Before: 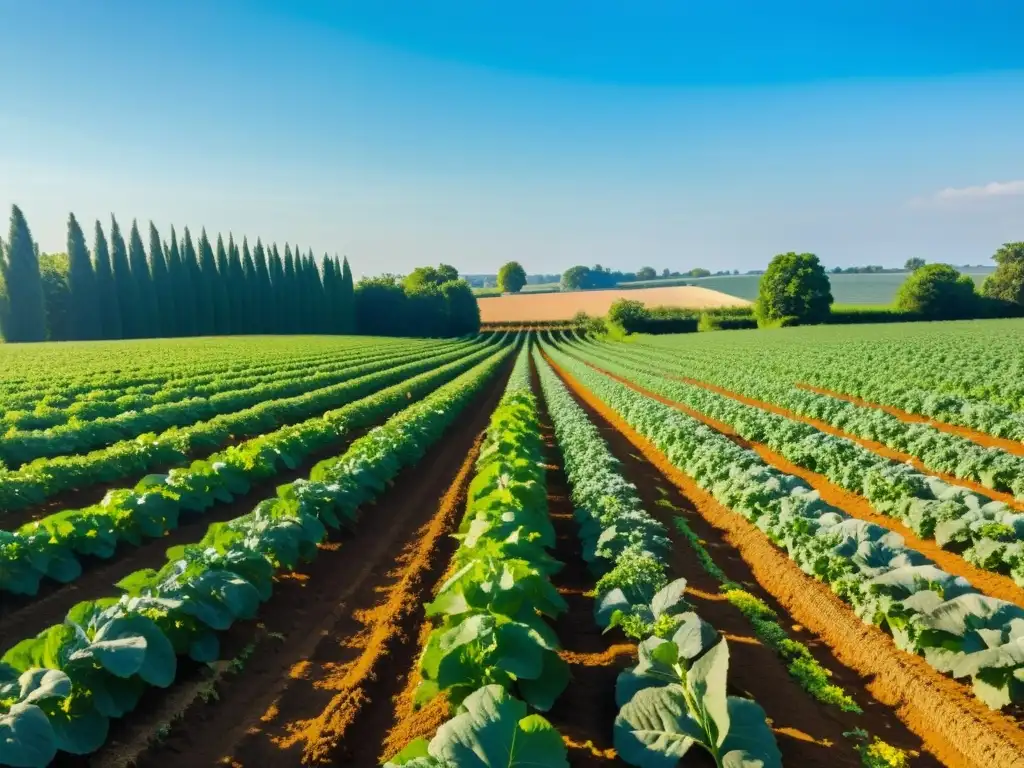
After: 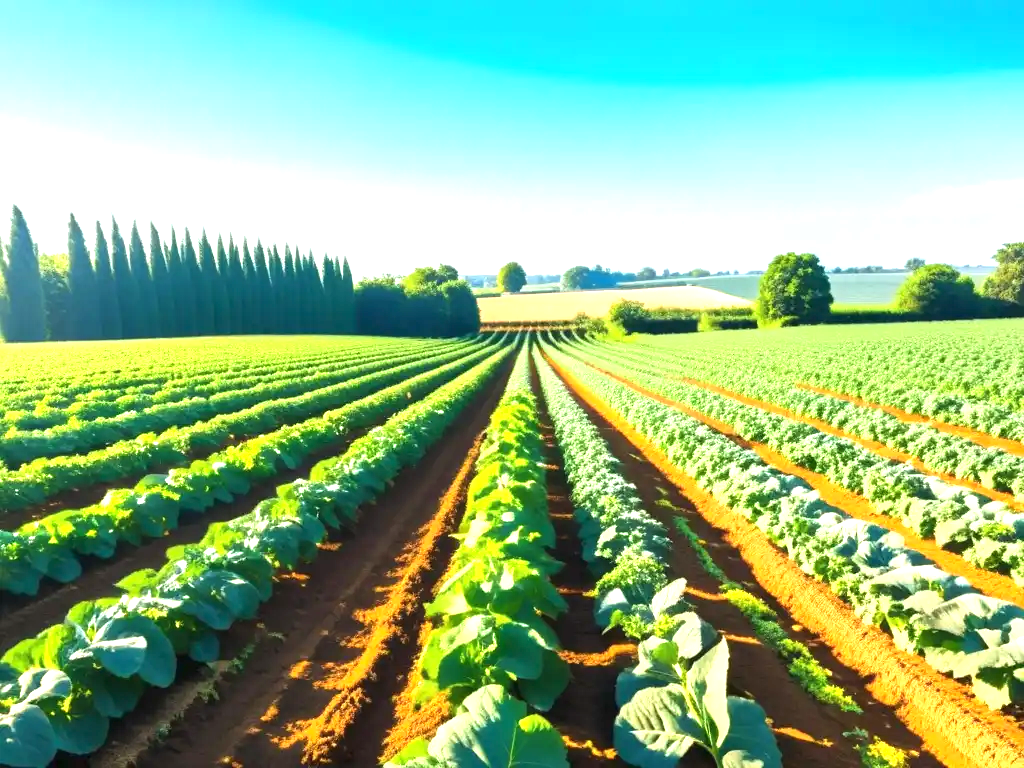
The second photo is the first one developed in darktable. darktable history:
exposure: black level correction 0, exposure 1.295 EV, compensate exposure bias true, compensate highlight preservation false
